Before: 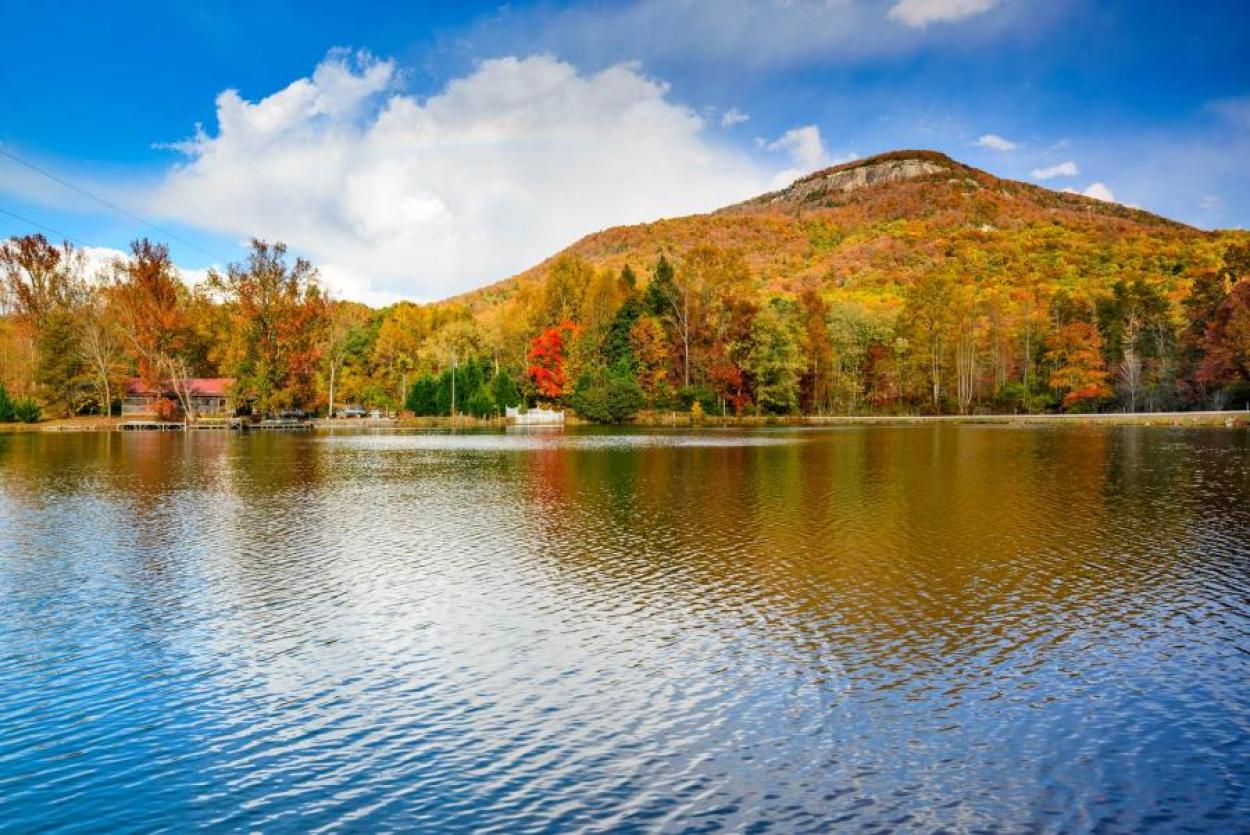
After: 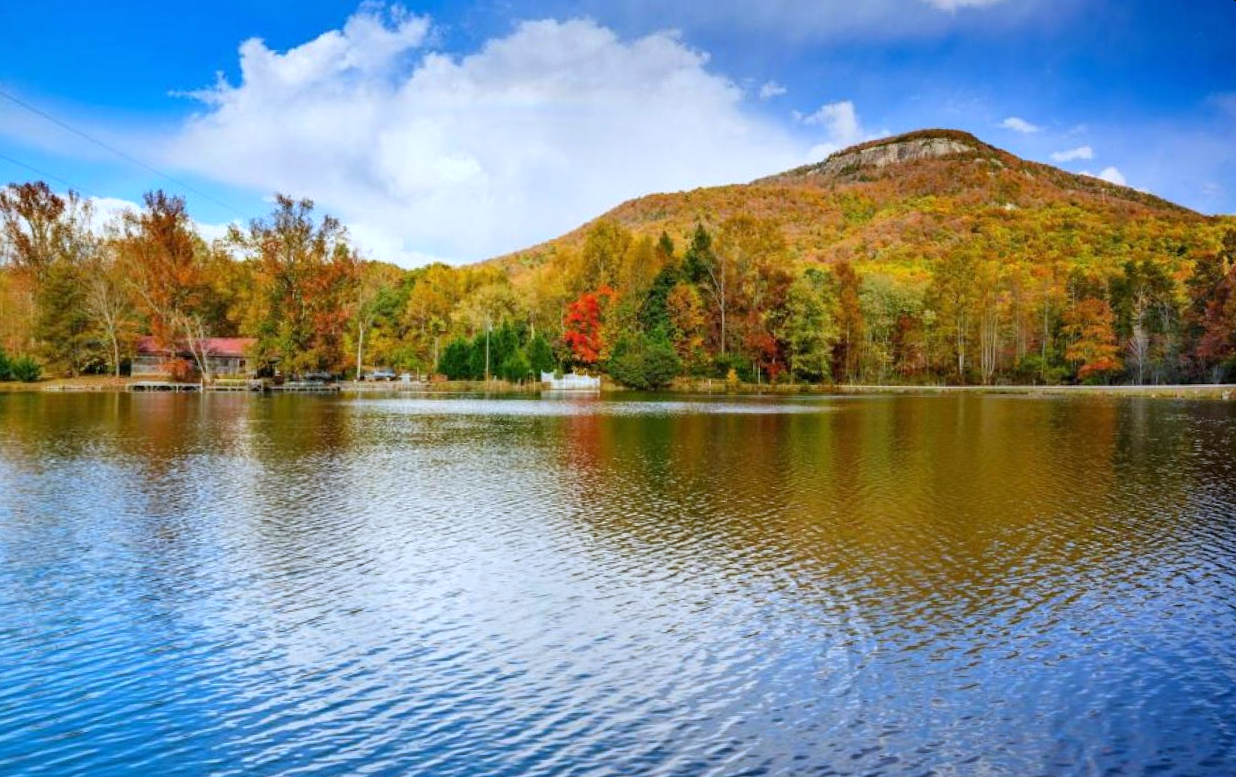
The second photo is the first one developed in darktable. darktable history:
tone equalizer: on, module defaults
exposure: black level correction 0, compensate exposure bias true, compensate highlight preservation false
white balance: red 0.931, blue 1.11
rotate and perspective: rotation 0.679°, lens shift (horizontal) 0.136, crop left 0.009, crop right 0.991, crop top 0.078, crop bottom 0.95
